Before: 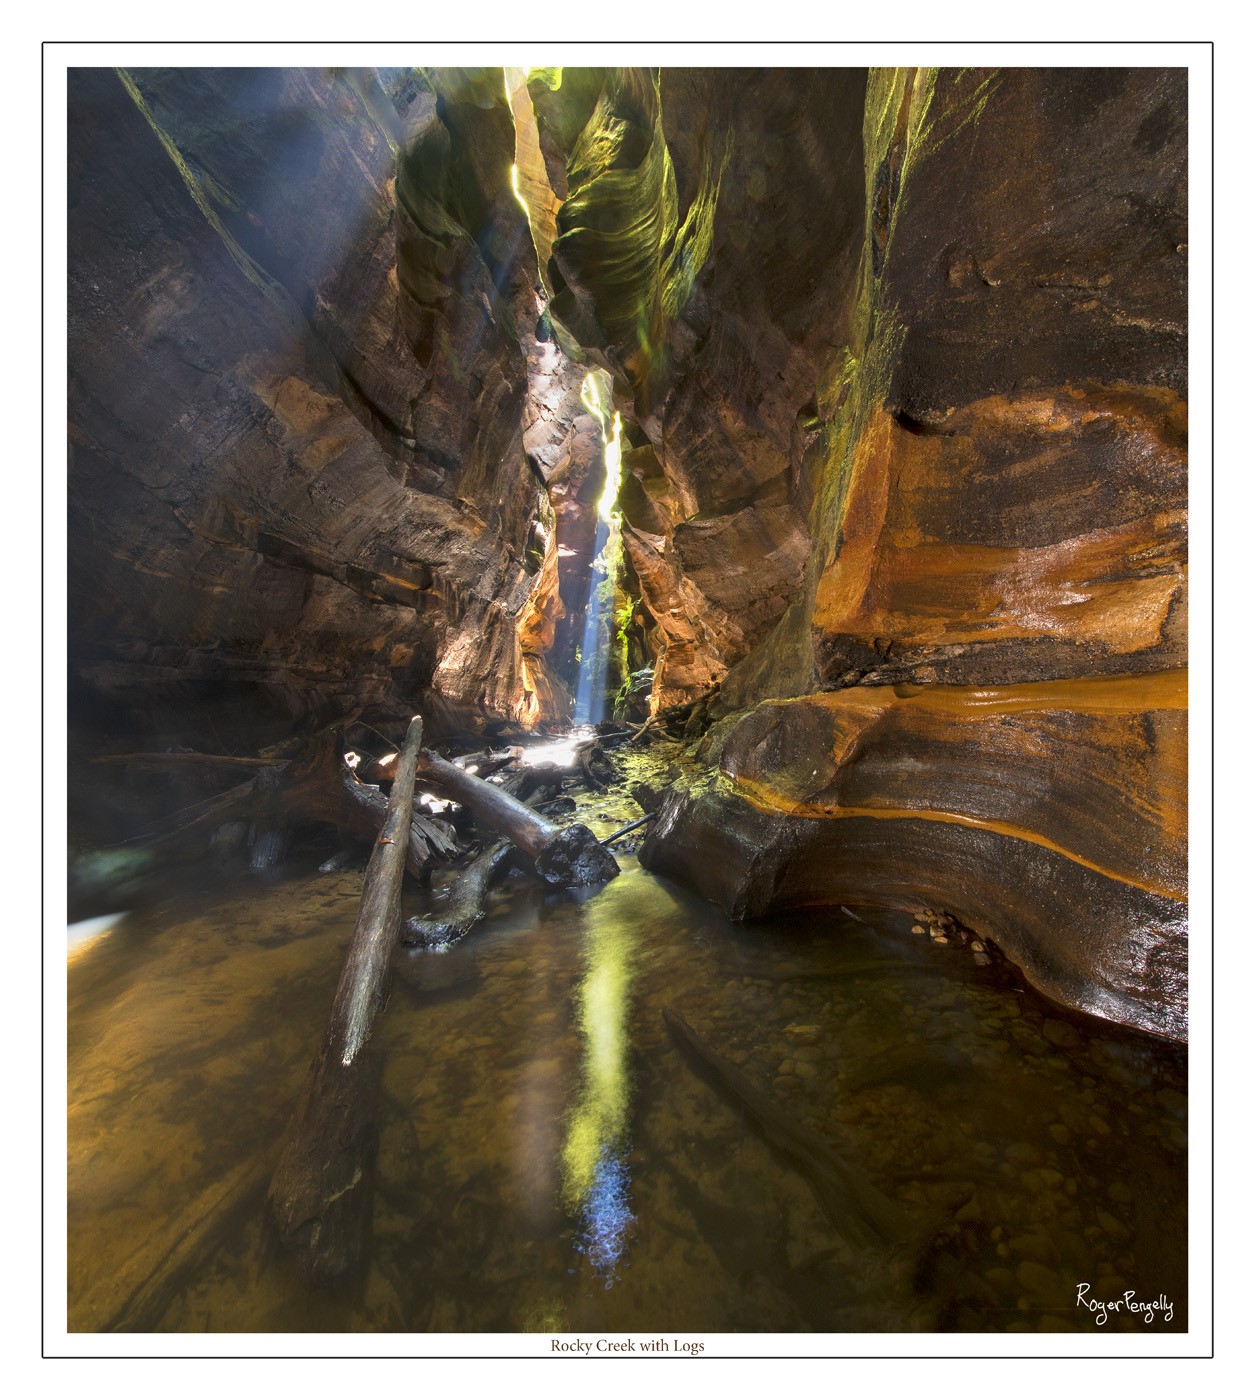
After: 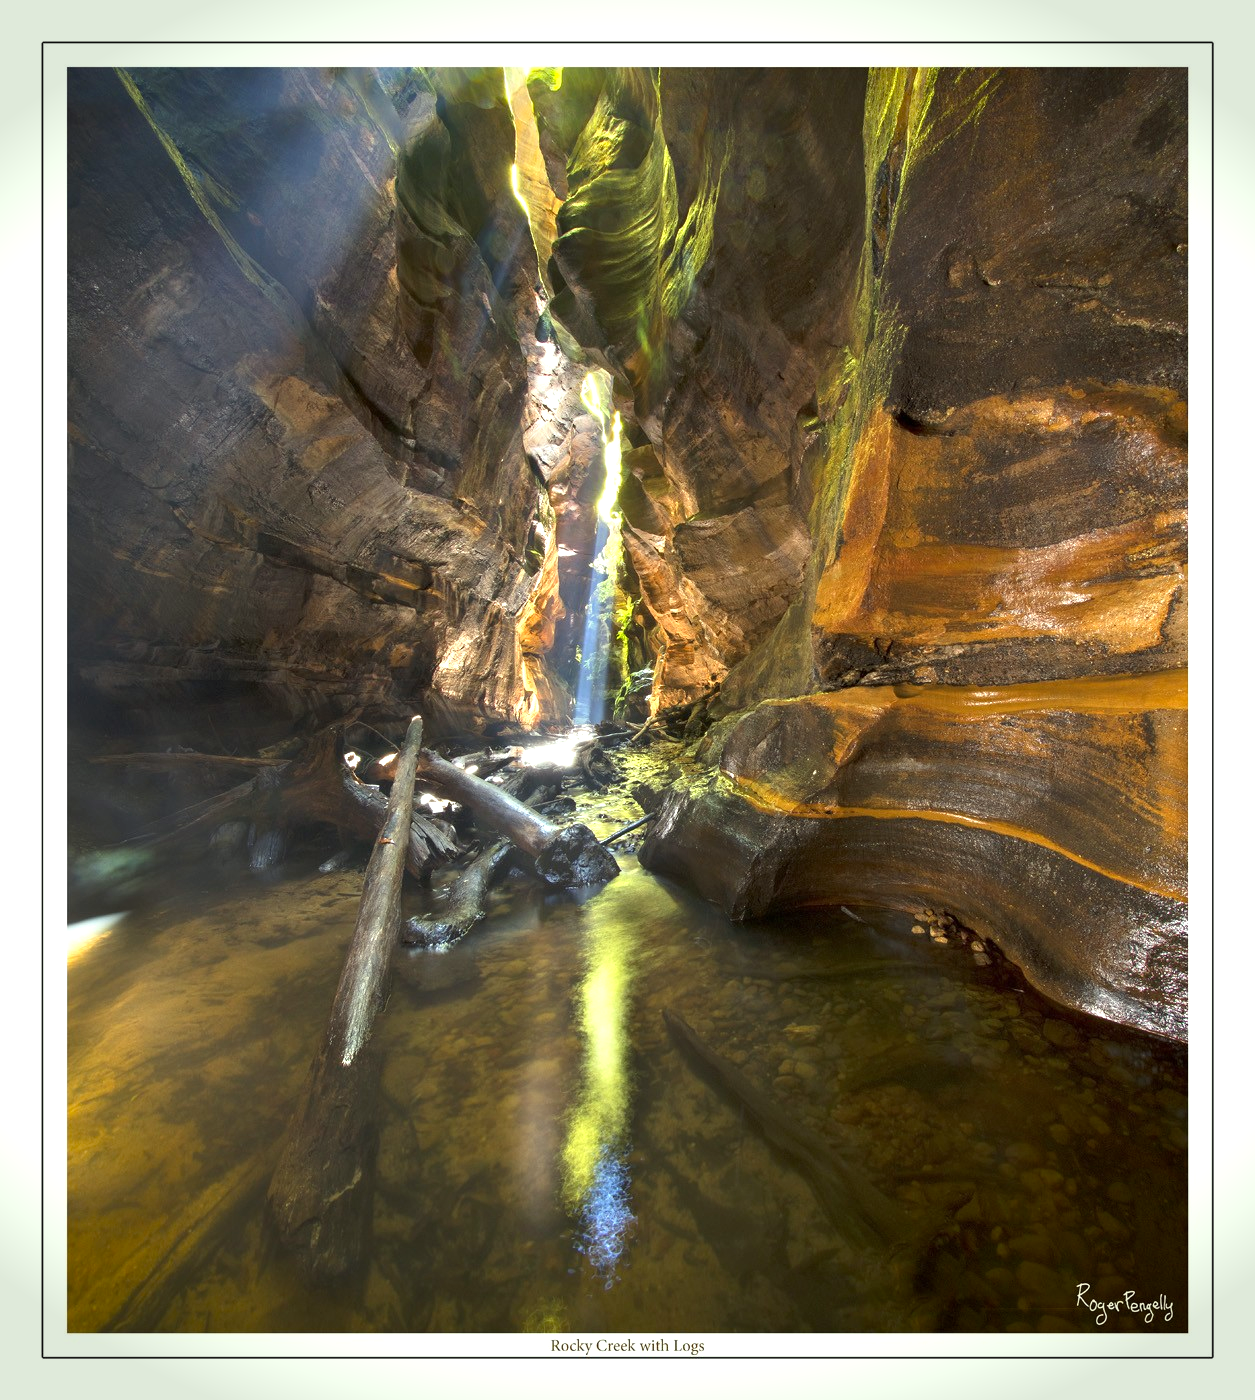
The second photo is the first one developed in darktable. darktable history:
exposure: exposure 0.661 EV, compensate highlight preservation false
vignetting: fall-off start 88.53%, fall-off radius 44.2%, saturation 0.376, width/height ratio 1.161
color correction: highlights a* -4.73, highlights b* 5.06, saturation 0.97
